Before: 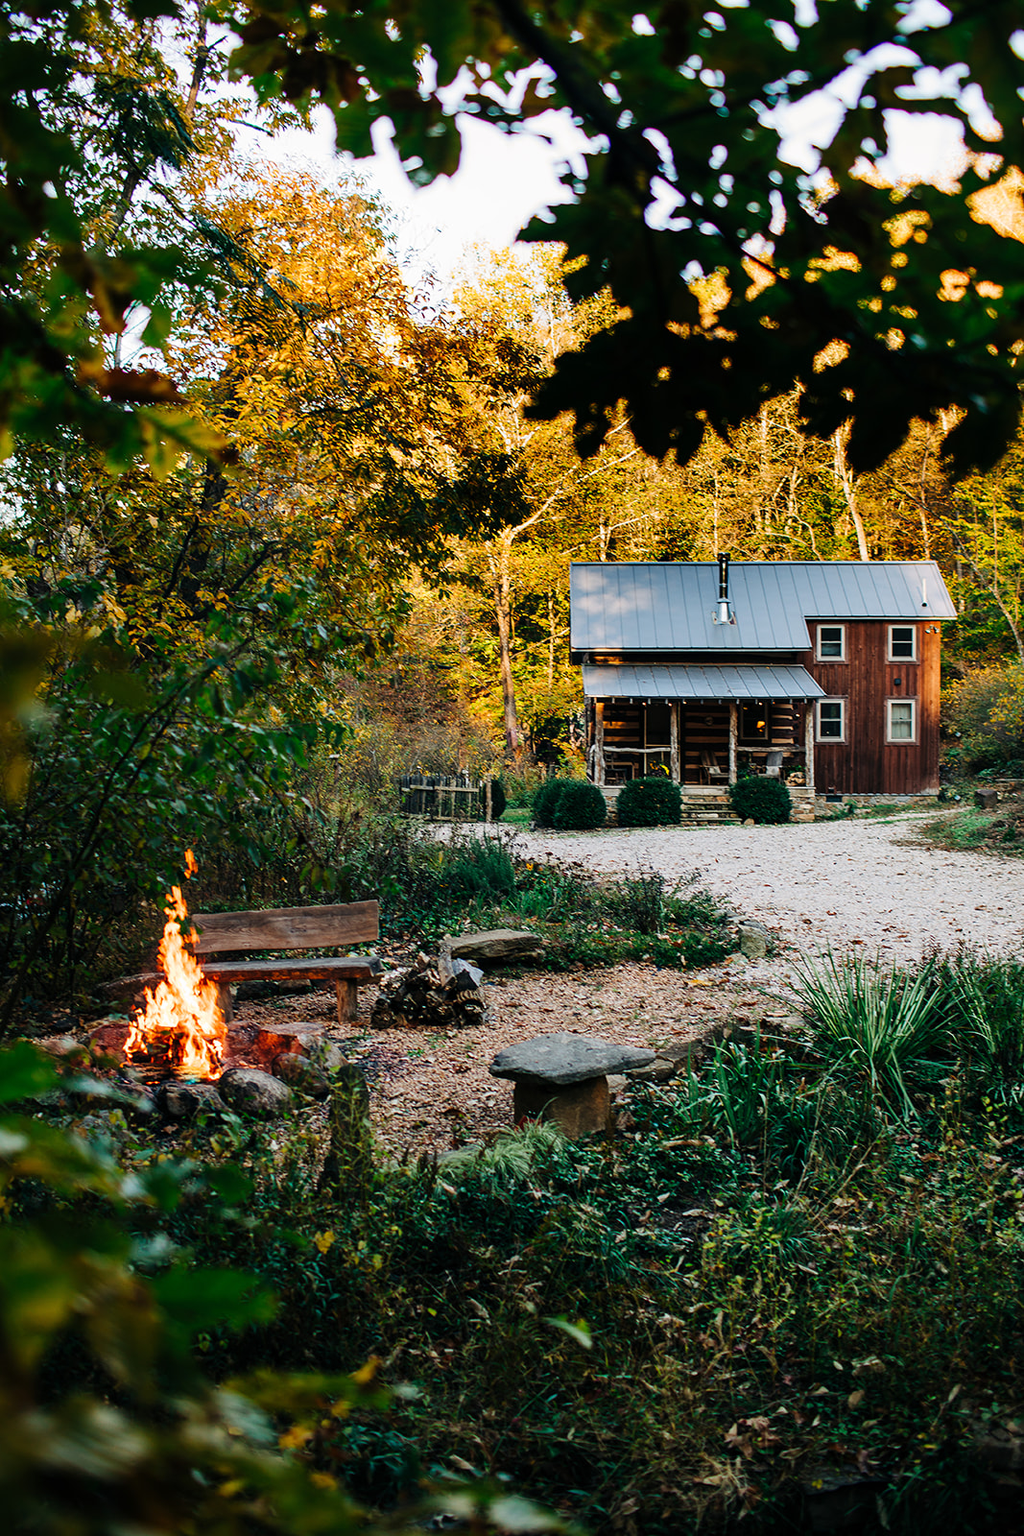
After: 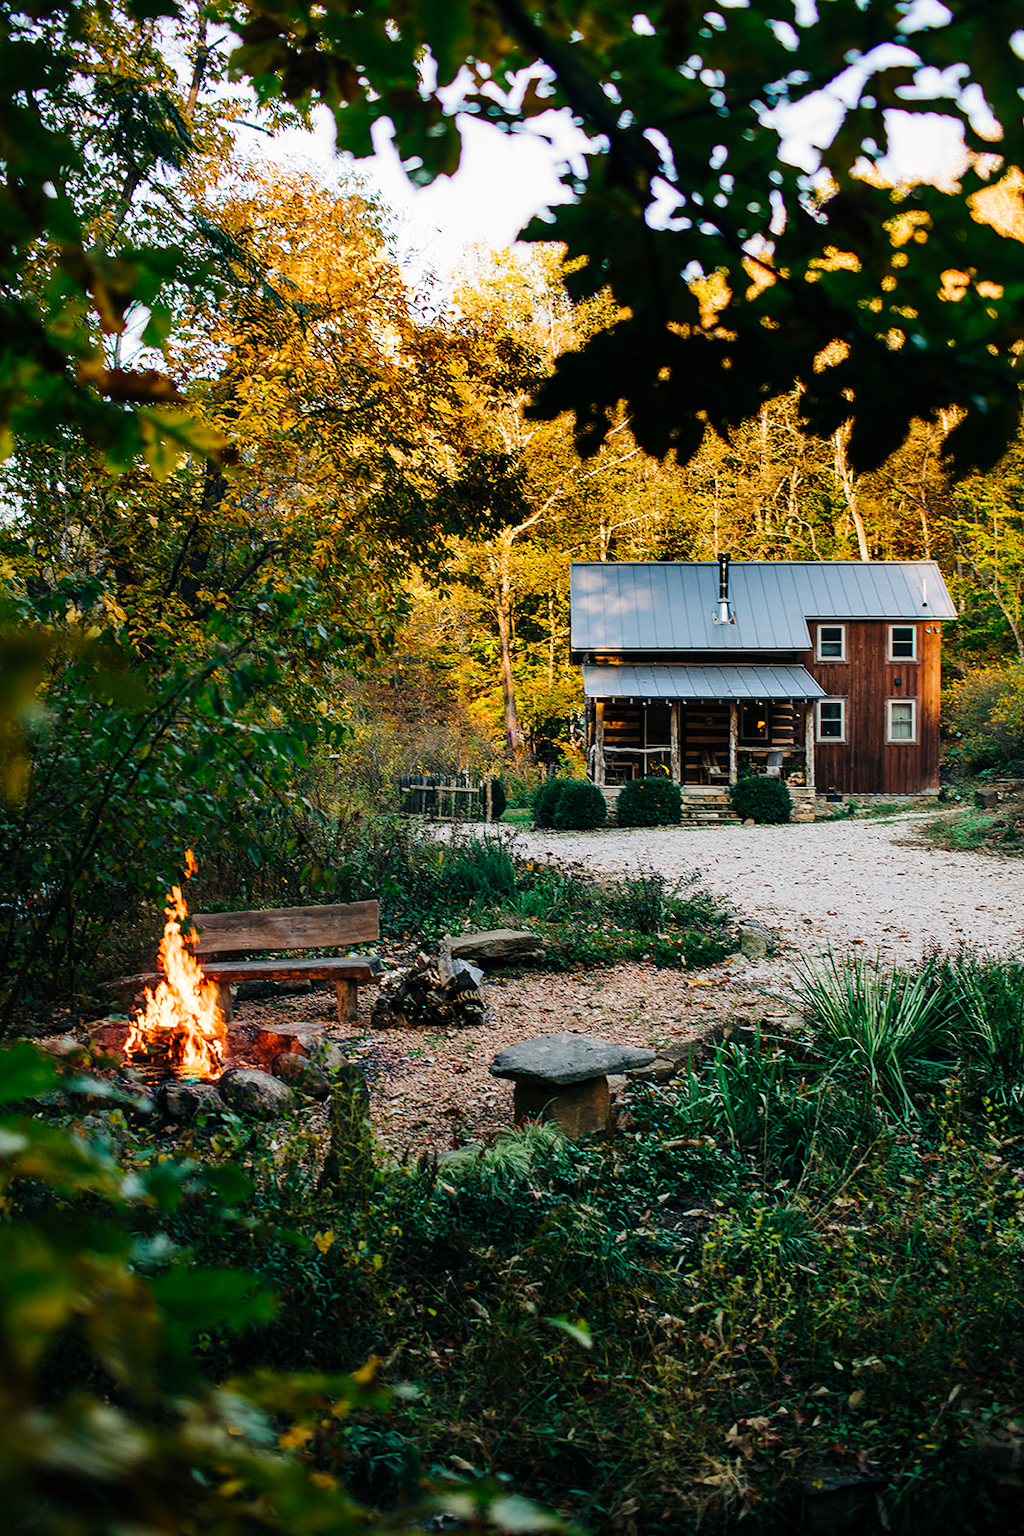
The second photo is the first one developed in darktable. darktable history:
color balance rgb: shadows lift › chroma 2.032%, shadows lift › hue 217.67°, linear chroma grading › global chroma 9.06%, perceptual saturation grading › global saturation 0.295%
